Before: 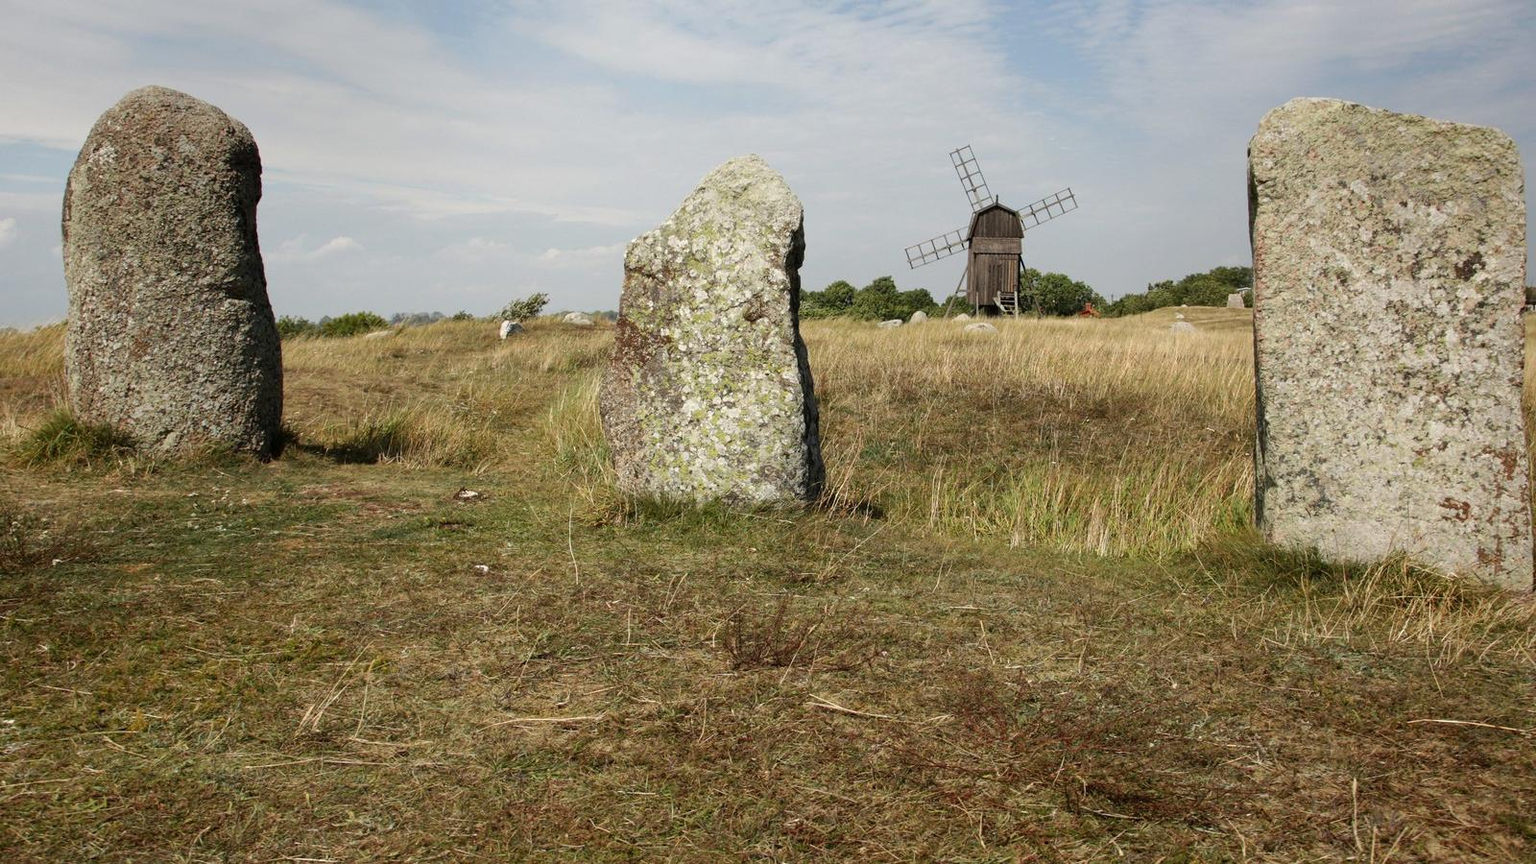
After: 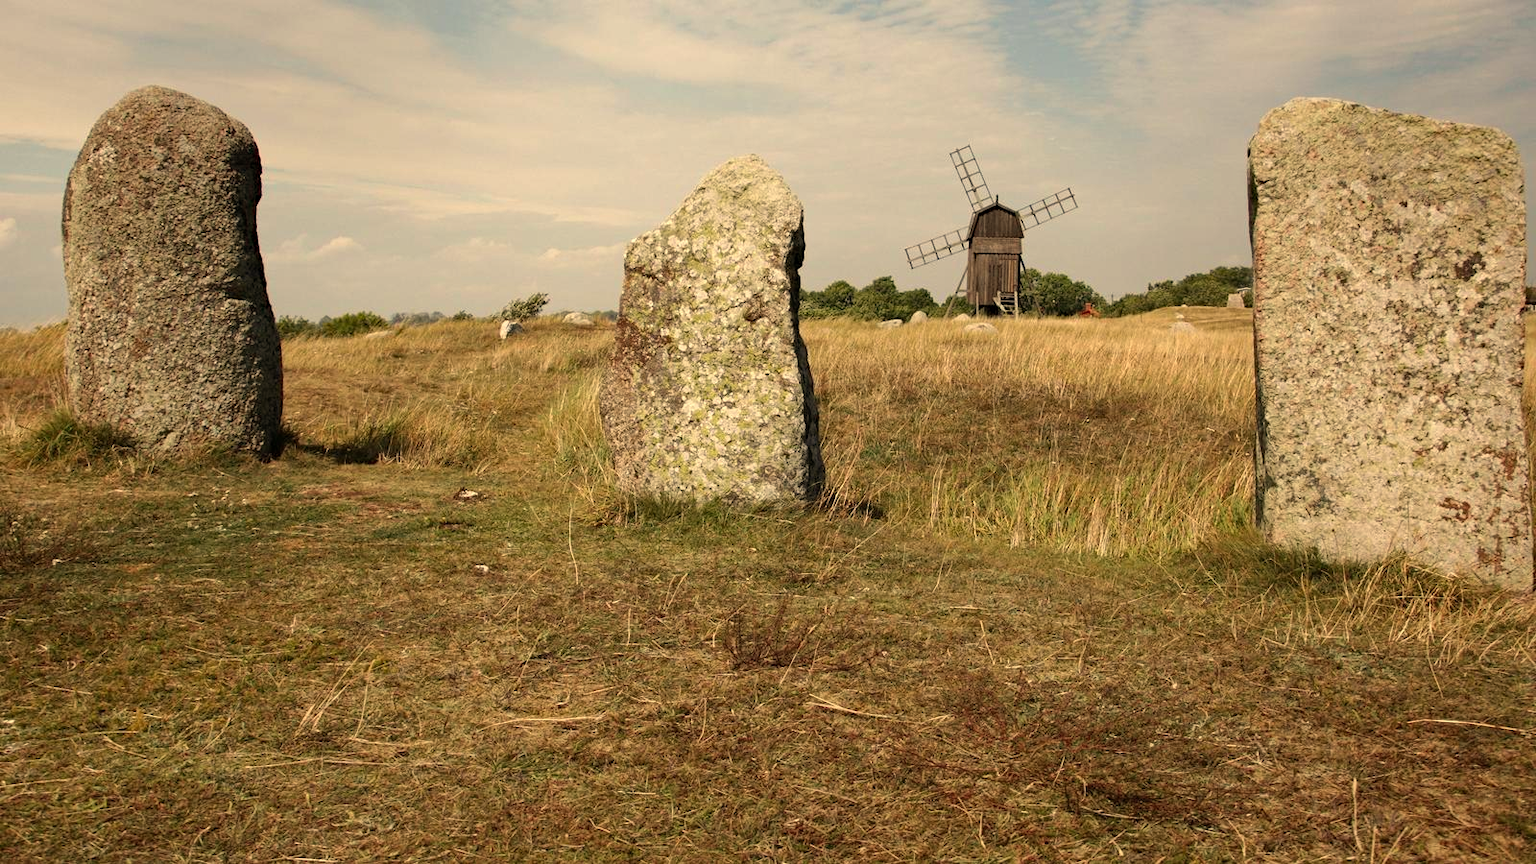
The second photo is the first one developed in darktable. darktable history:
white balance: red 1.123, blue 0.83
haze removal: compatibility mode true, adaptive false
